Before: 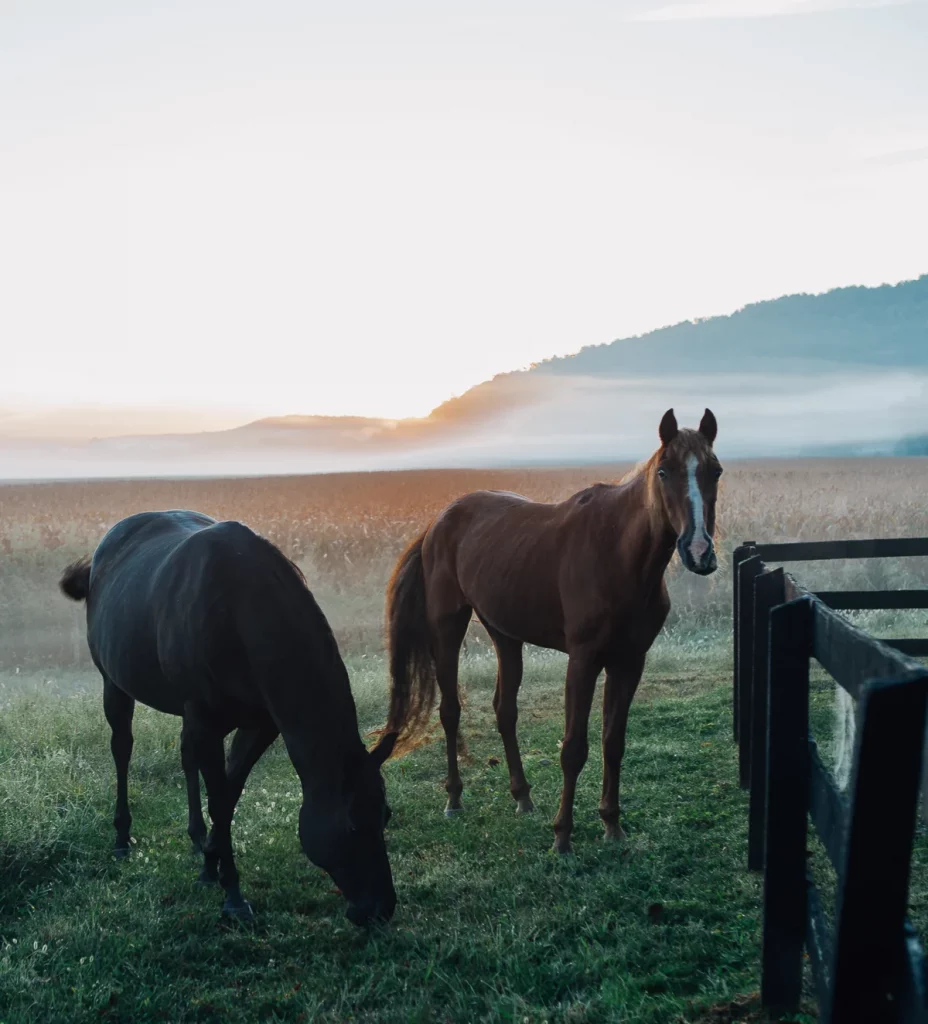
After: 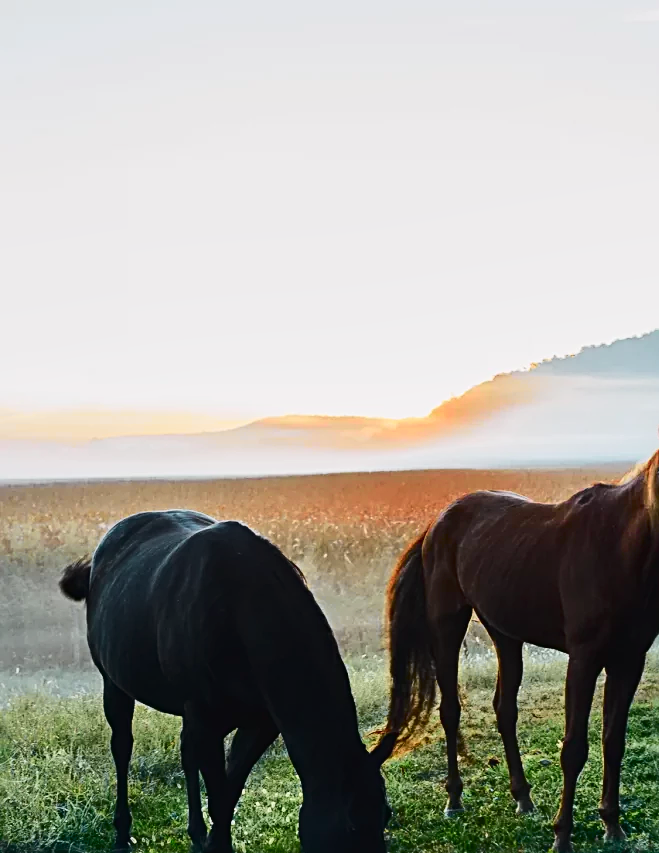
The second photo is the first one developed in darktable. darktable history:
crop: right 28.885%, bottom 16.626%
contrast brightness saturation: contrast 0.13, brightness -0.05, saturation 0.16
tone curve: curves: ch0 [(0, 0.012) (0.037, 0.03) (0.123, 0.092) (0.19, 0.157) (0.269, 0.27) (0.48, 0.57) (0.595, 0.695) (0.718, 0.823) (0.855, 0.913) (1, 0.982)]; ch1 [(0, 0) (0.243, 0.245) (0.422, 0.415) (0.493, 0.495) (0.508, 0.506) (0.536, 0.542) (0.569, 0.611) (0.611, 0.662) (0.769, 0.807) (1, 1)]; ch2 [(0, 0) (0.249, 0.216) (0.349, 0.321) (0.424, 0.442) (0.476, 0.483) (0.498, 0.499) (0.517, 0.519) (0.532, 0.56) (0.569, 0.624) (0.614, 0.667) (0.706, 0.757) (0.808, 0.809) (0.991, 0.968)], color space Lab, independent channels, preserve colors none
shadows and highlights: radius 133.83, soften with gaussian
sharpen: radius 3.119
